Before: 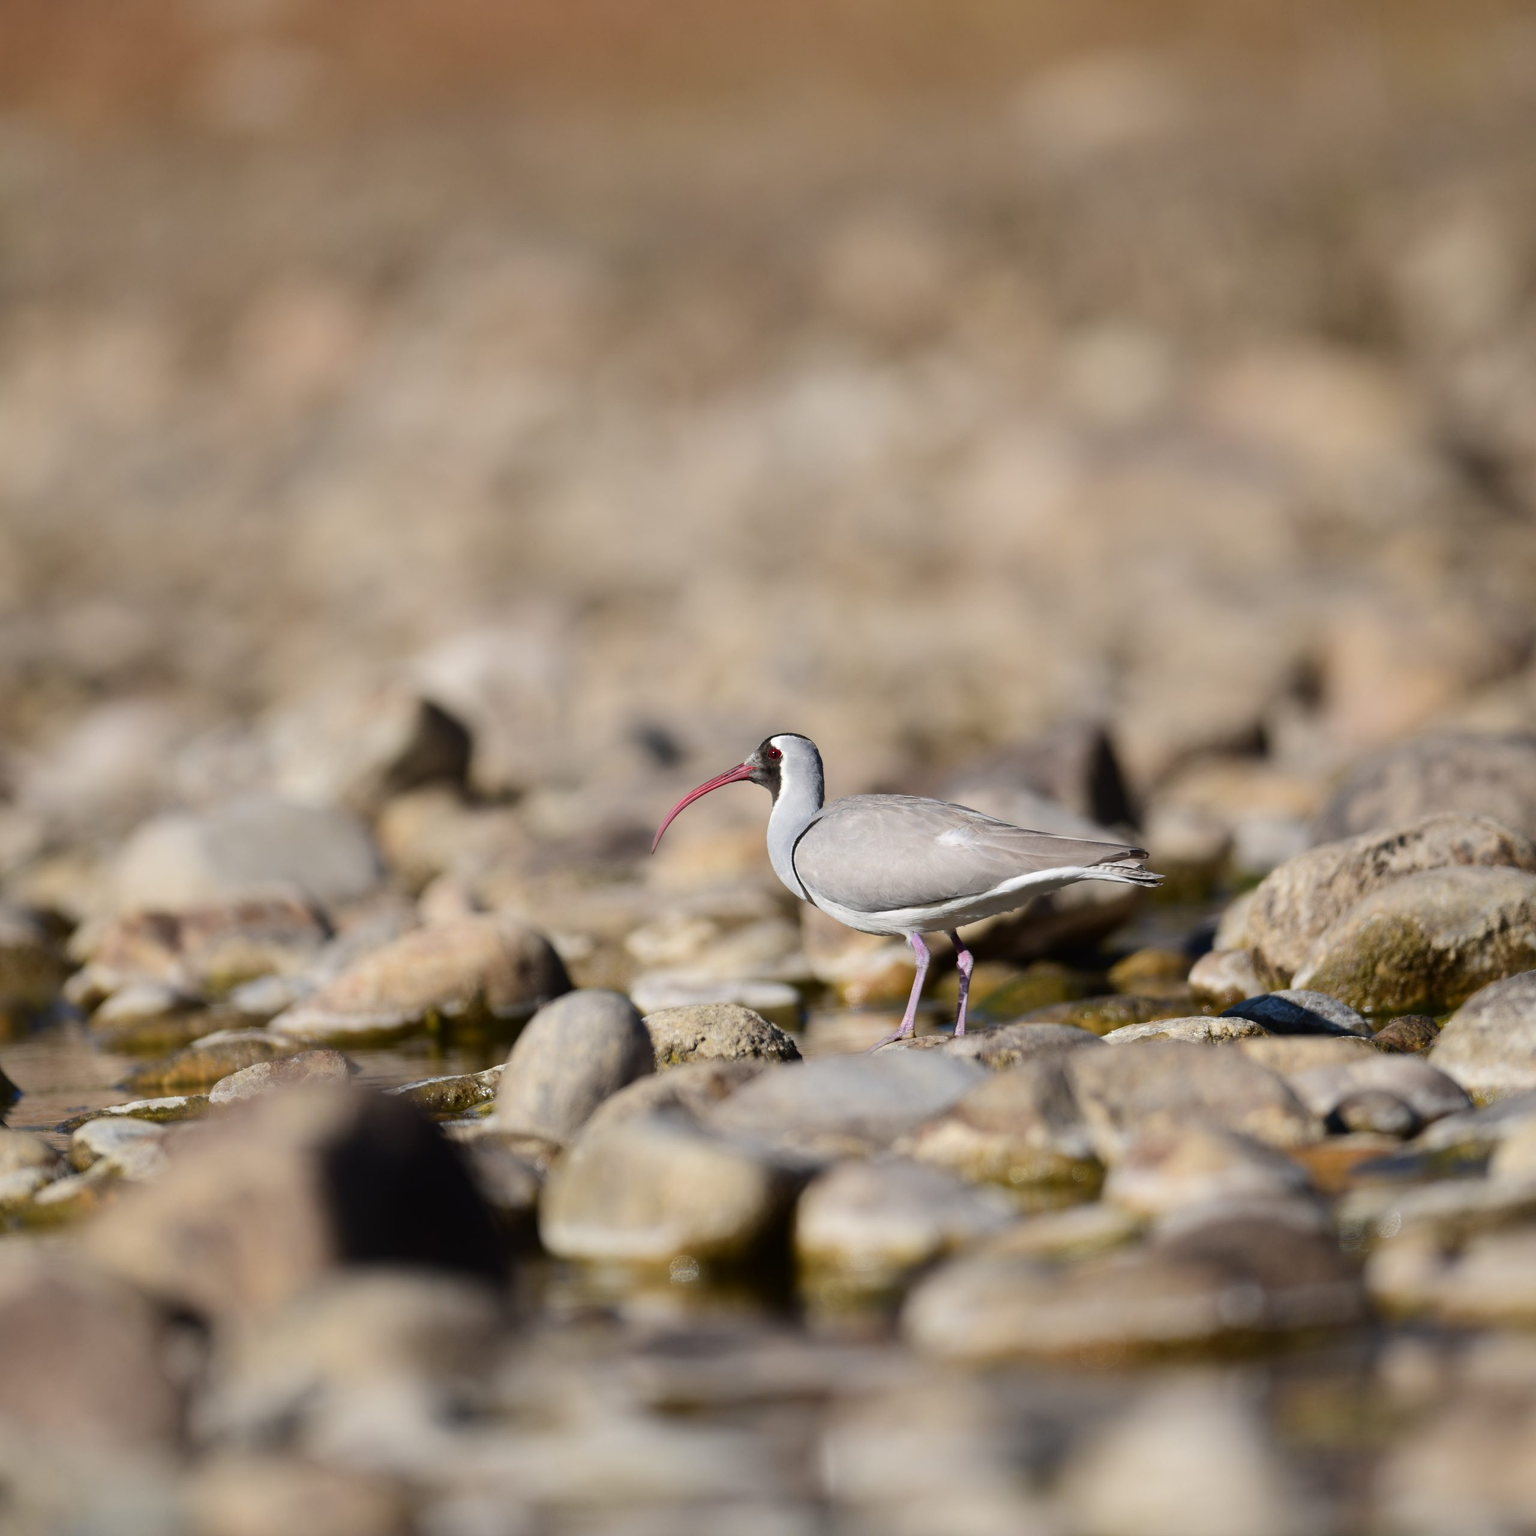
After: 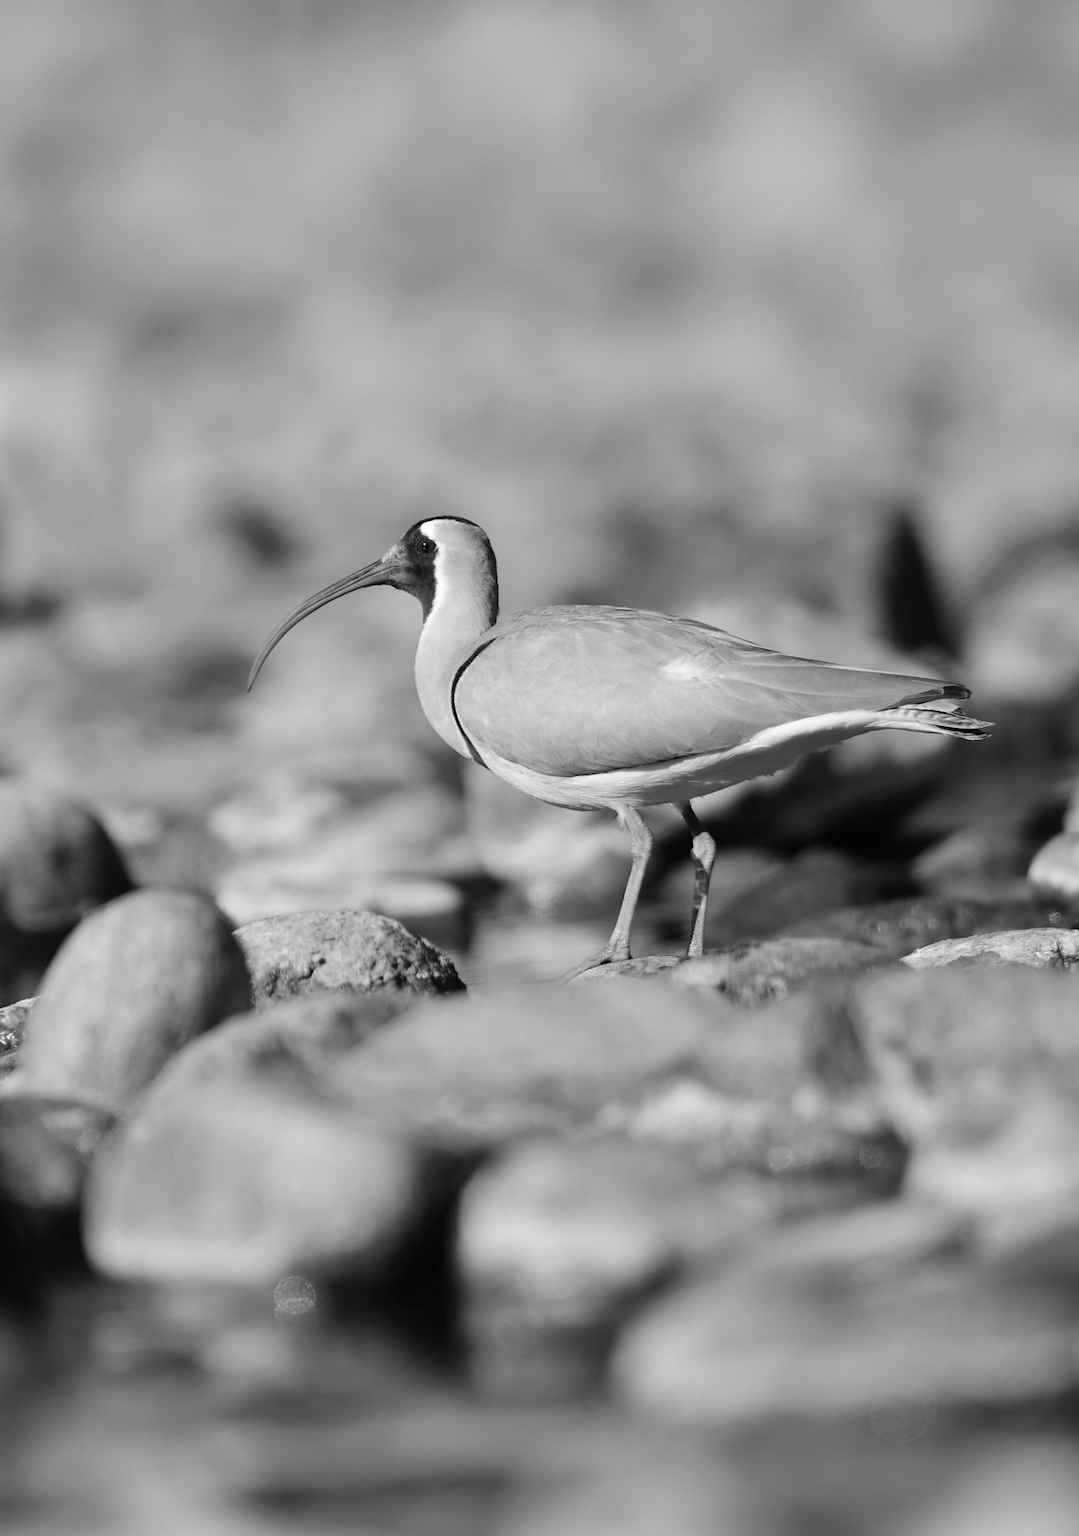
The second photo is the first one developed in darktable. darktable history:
monochrome: on, module defaults
color balance rgb: shadows lift › hue 87.51°, highlights gain › chroma 1.62%, highlights gain › hue 55.1°, global offset › chroma 0.06%, global offset › hue 253.66°, linear chroma grading › global chroma 0.5%, perceptual saturation grading › global saturation 16.38%
crop: left 31.379%, top 24.658%, right 20.326%, bottom 6.628%
